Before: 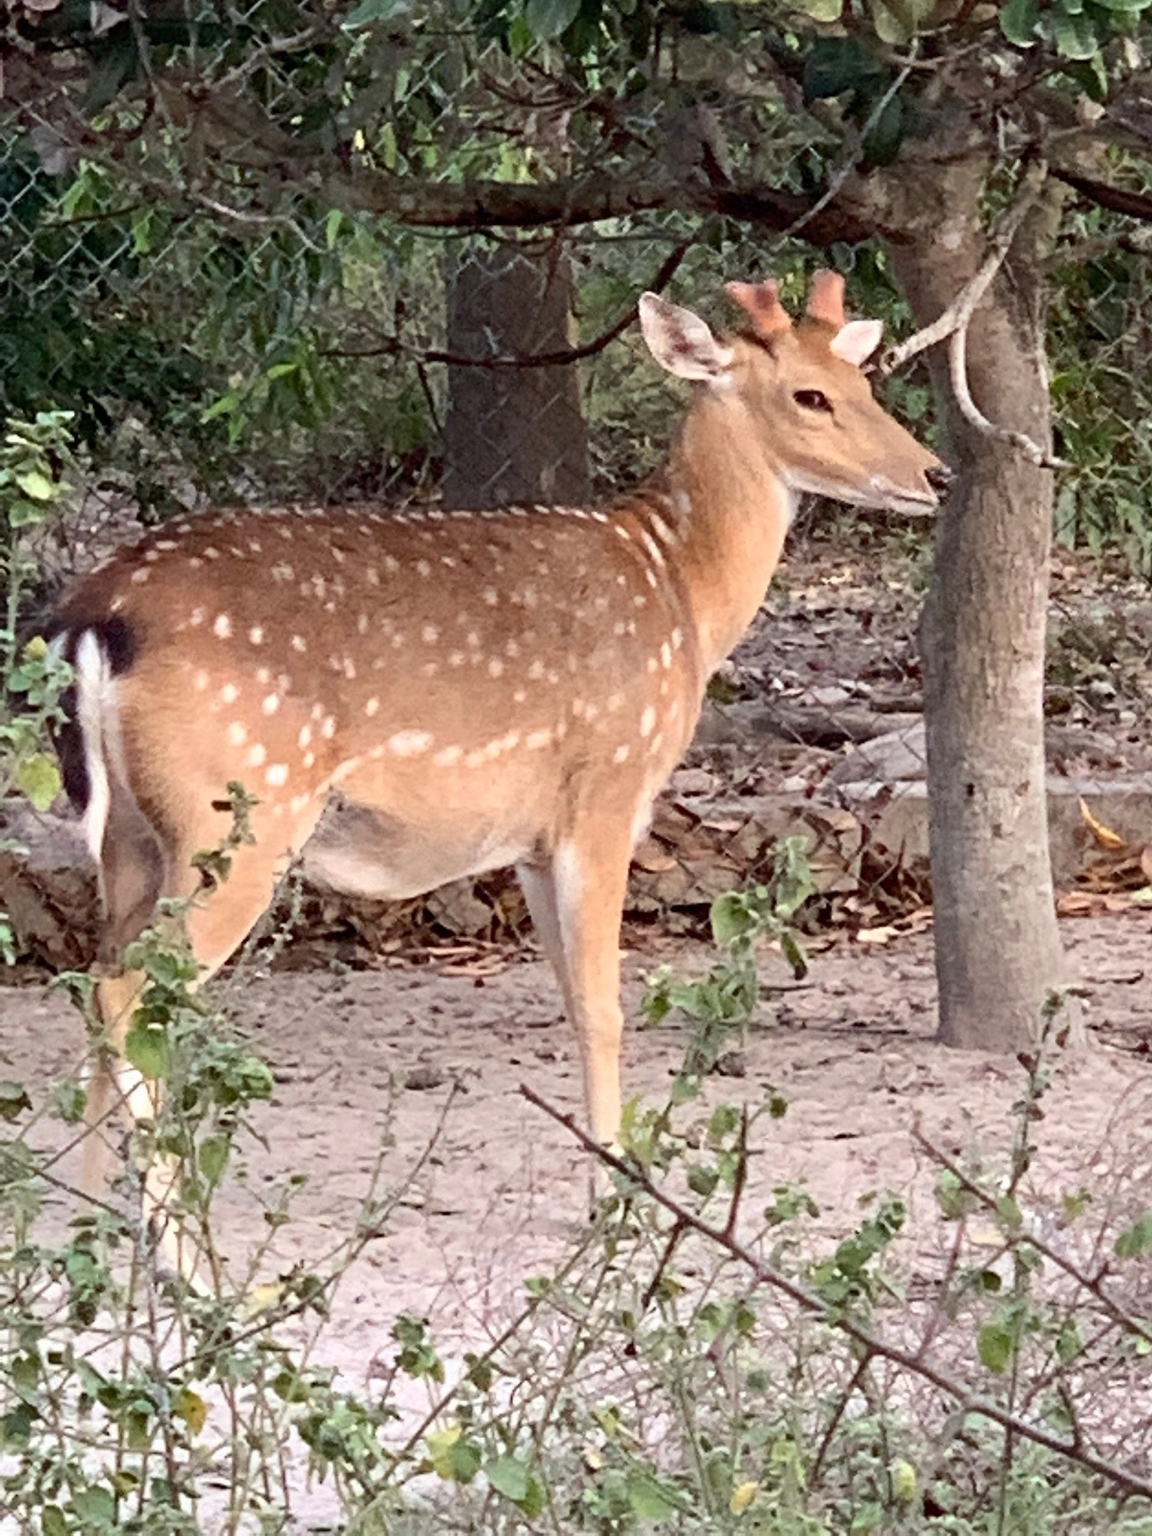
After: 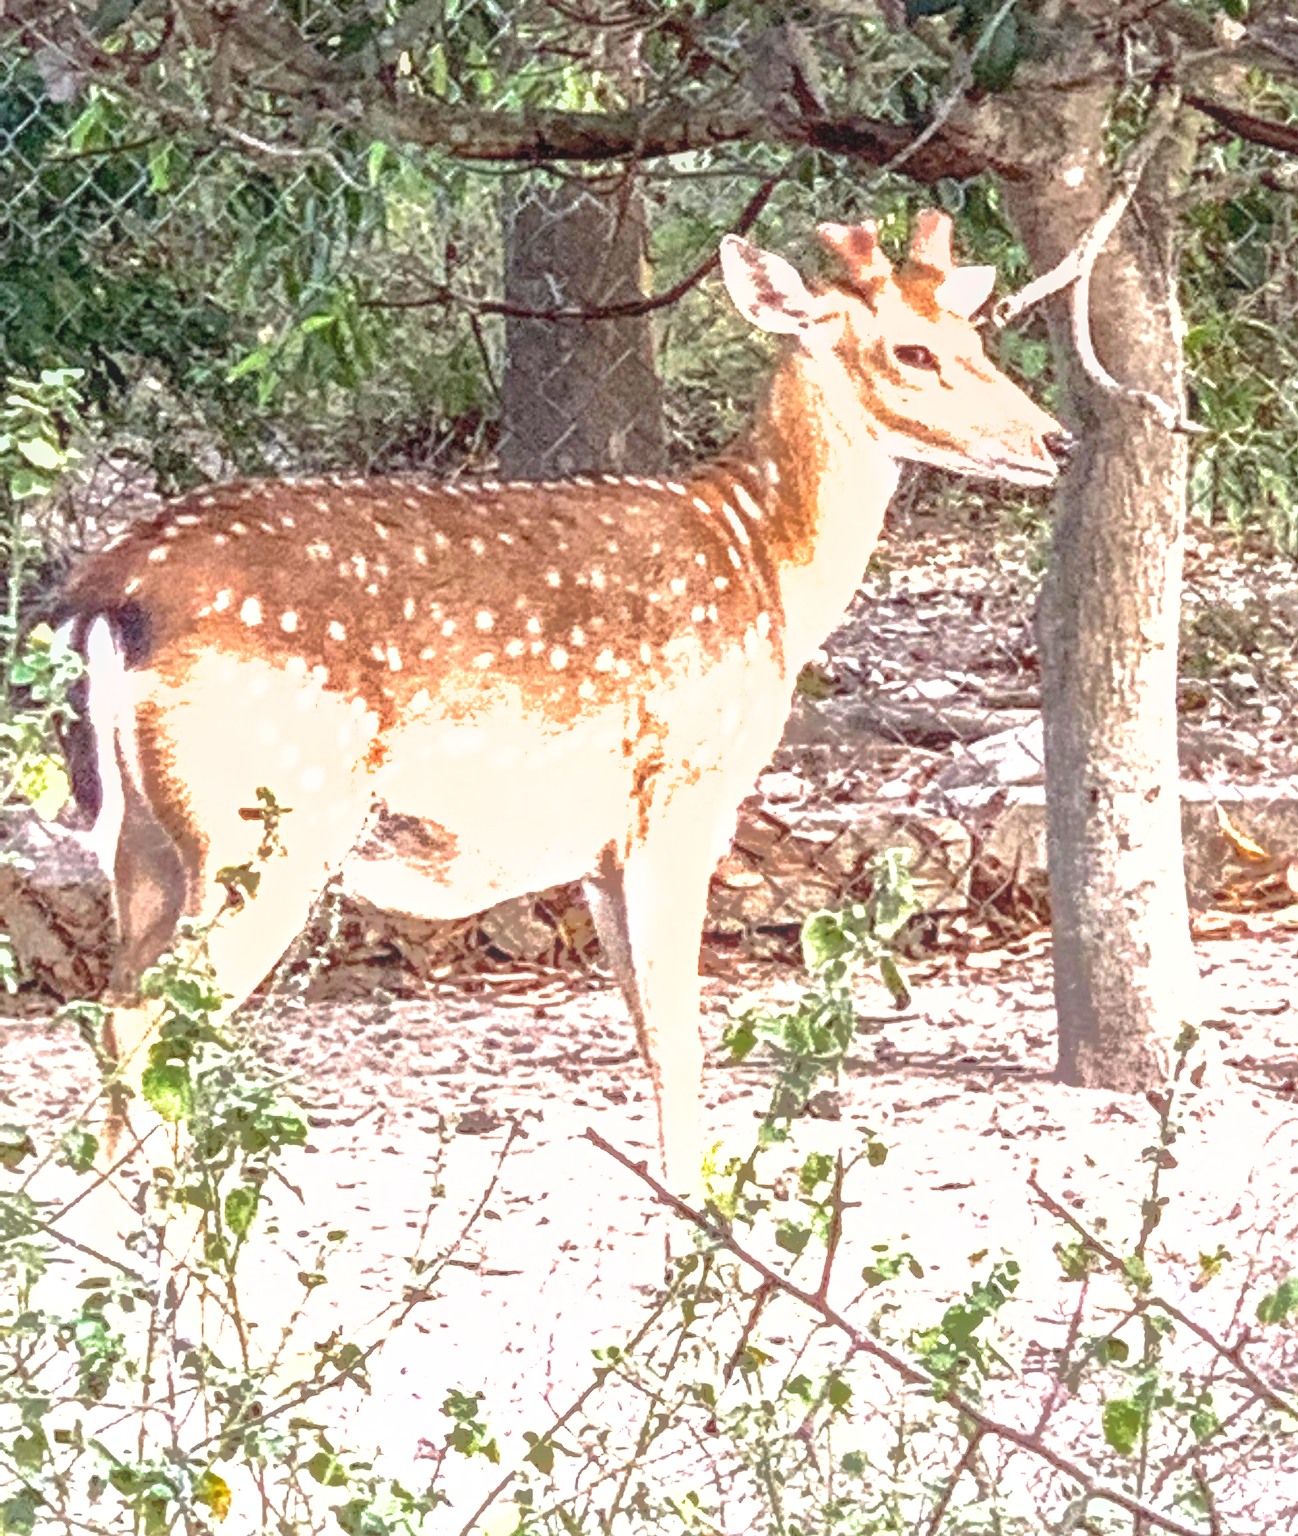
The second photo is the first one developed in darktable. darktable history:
crop and rotate: top 5.488%, bottom 5.787%
shadows and highlights: shadows 39.93, highlights -59.69
local contrast: highlights 66%, shadows 33%, detail 166%, midtone range 0.2
exposure: black level correction 0, exposure 1.383 EV, compensate highlight preservation false
contrast brightness saturation: saturation -0.063
